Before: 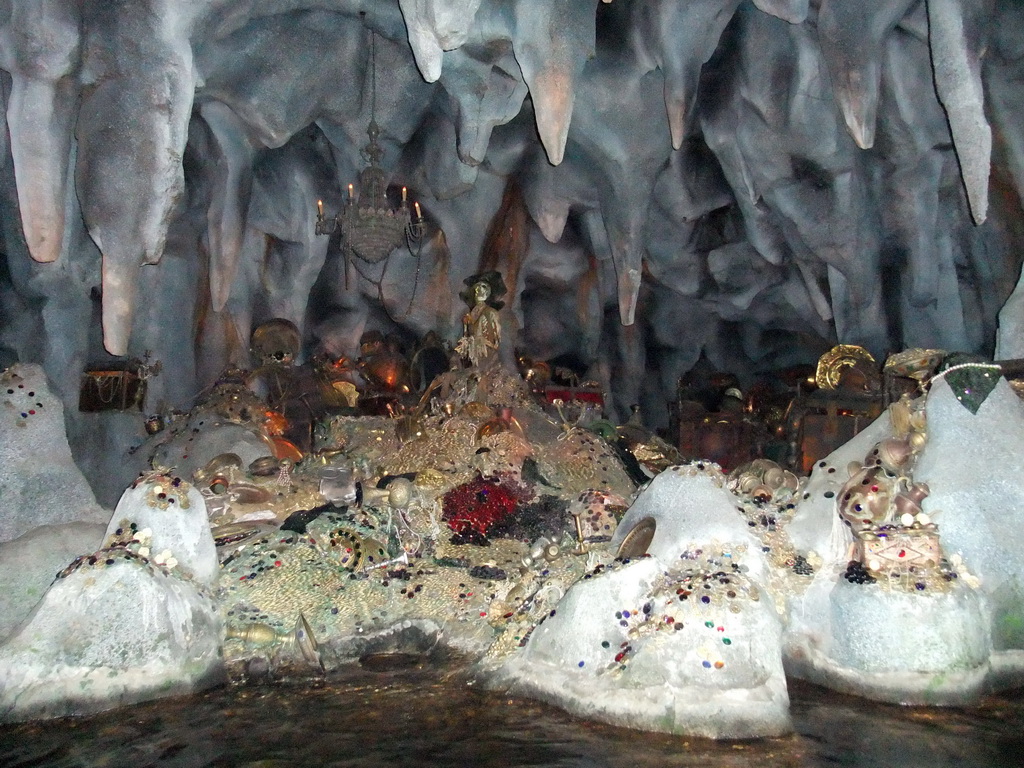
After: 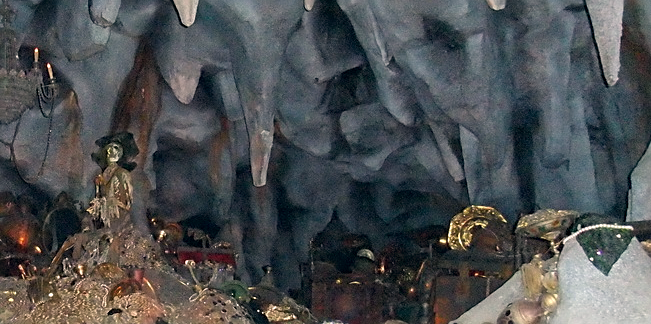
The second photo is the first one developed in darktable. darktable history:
sharpen: on, module defaults
crop: left 35.993%, top 18.22%, right 0.329%, bottom 38.767%
color correction: highlights a* 5.48, highlights b* 5.28, shadows a* -4.24, shadows b* -5.09
